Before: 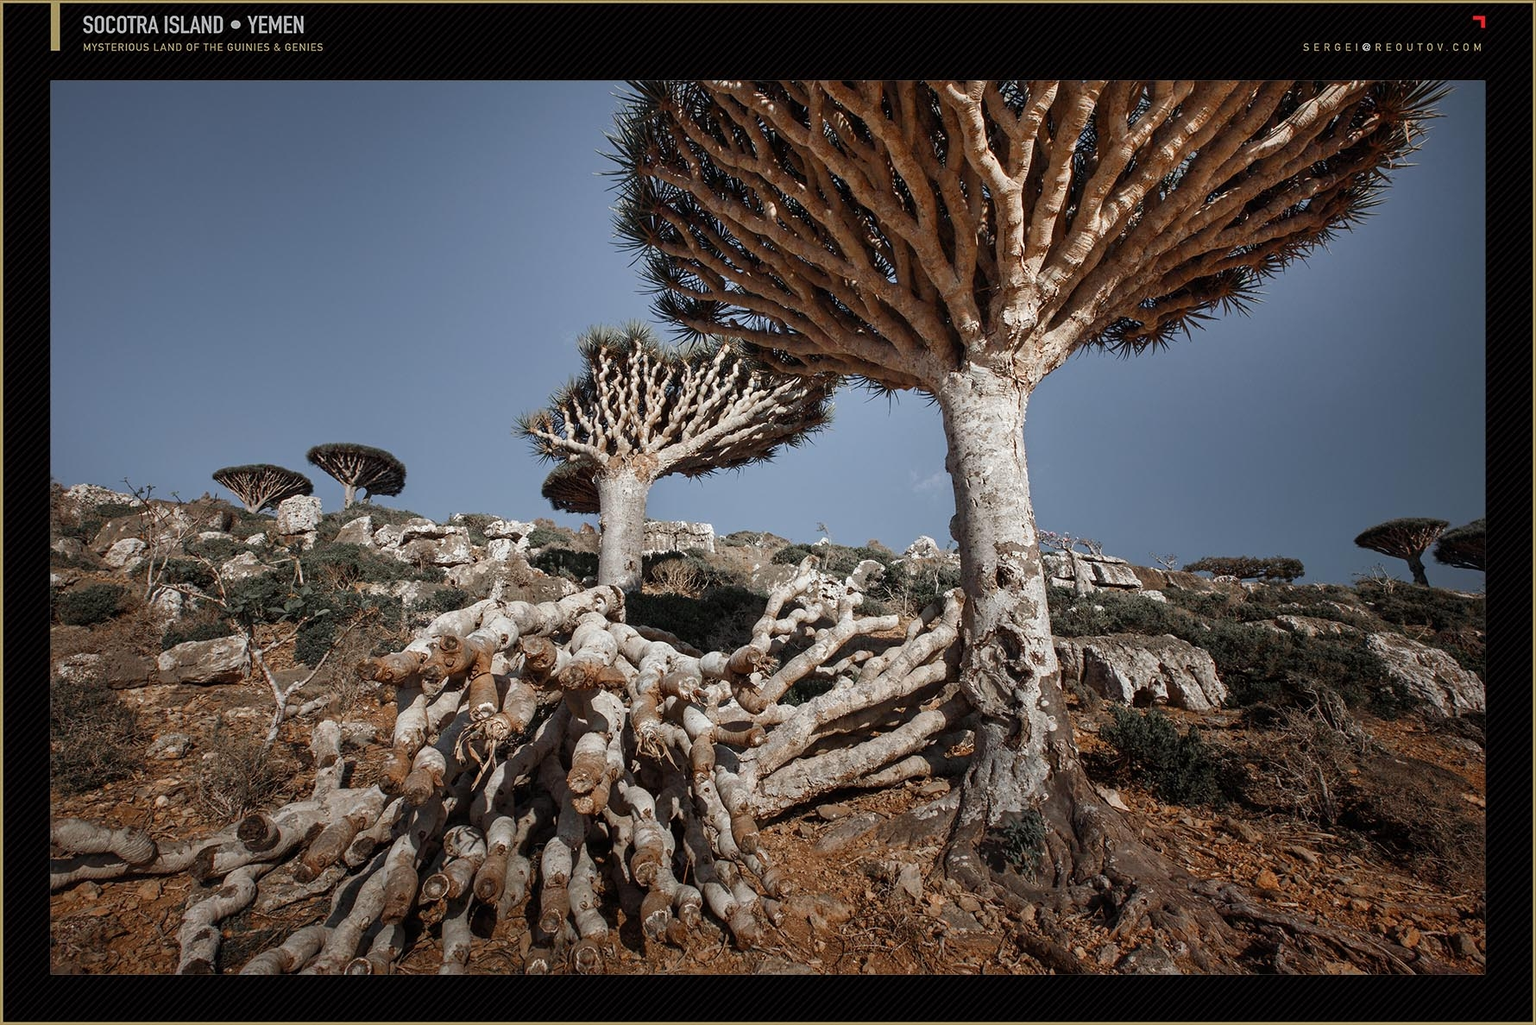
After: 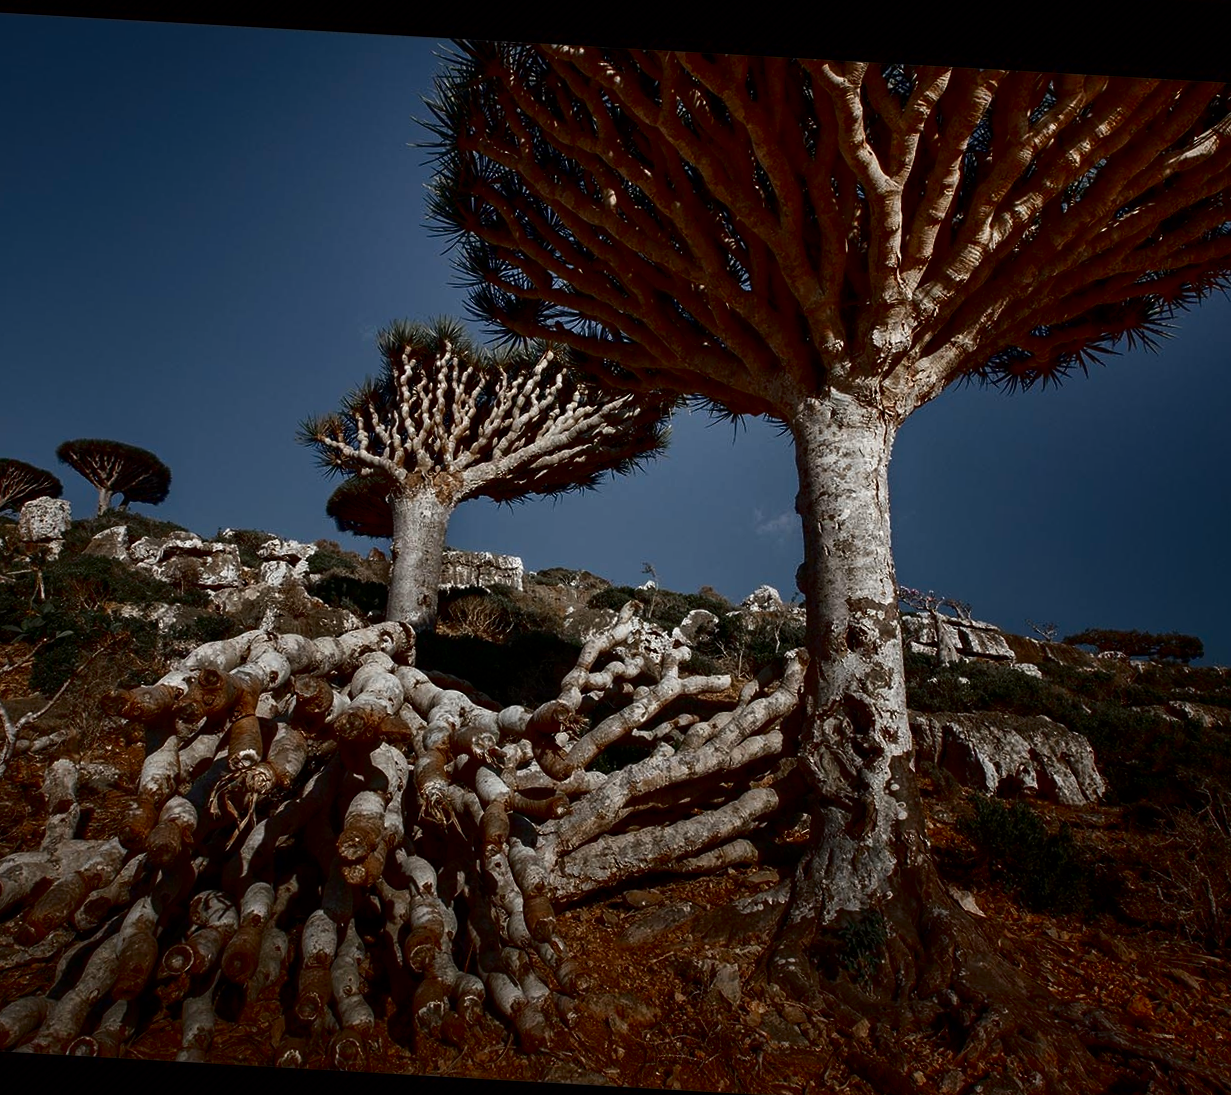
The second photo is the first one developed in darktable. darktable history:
crop and rotate: angle -3.27°, left 14.277%, top 0.028%, right 10.766%, bottom 0.028%
contrast brightness saturation: contrast 0.09, brightness -0.59, saturation 0.17
